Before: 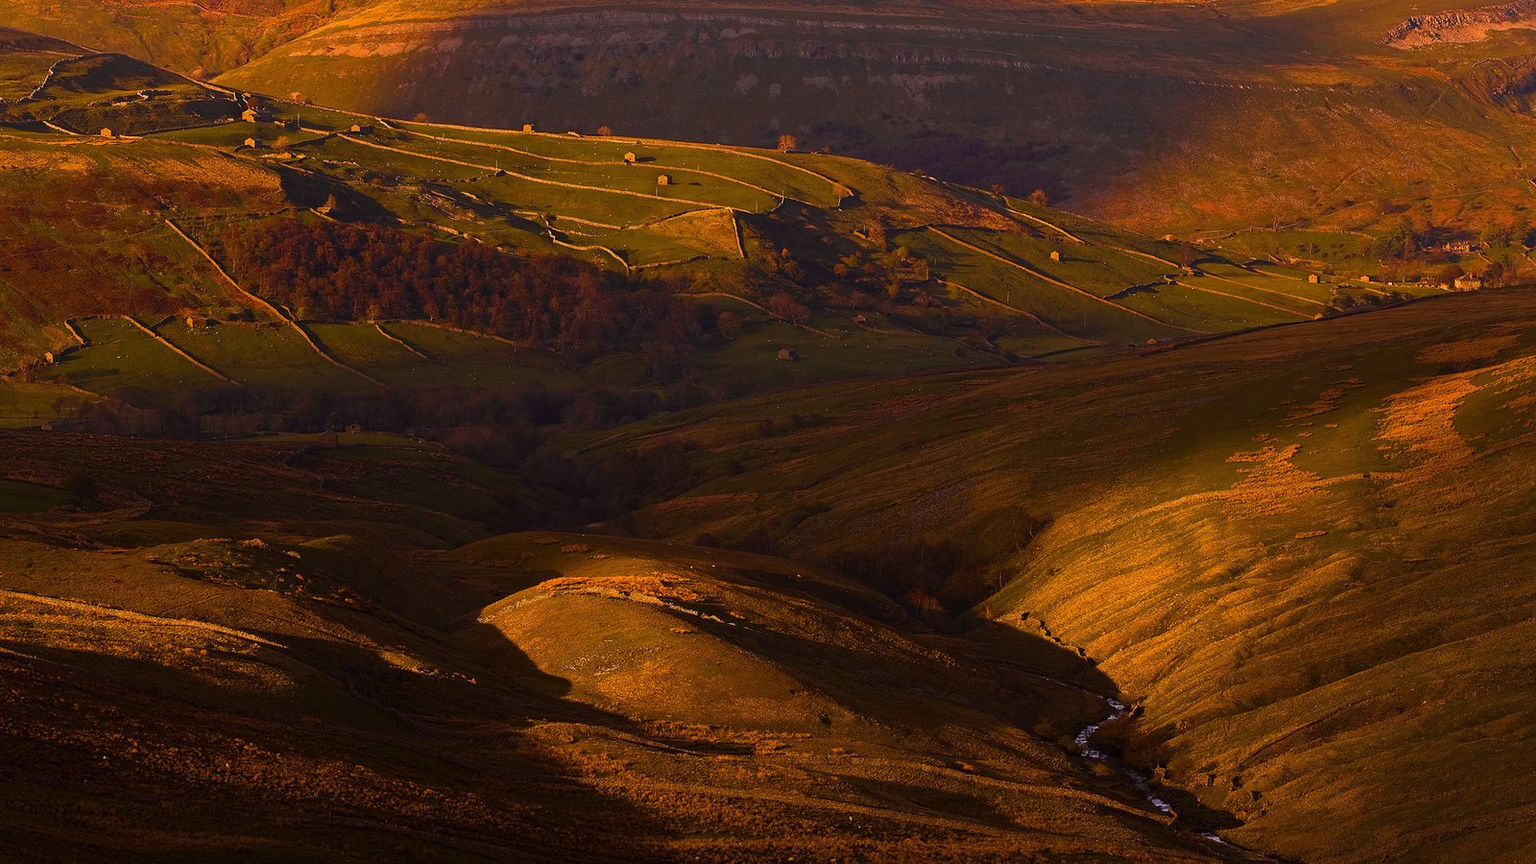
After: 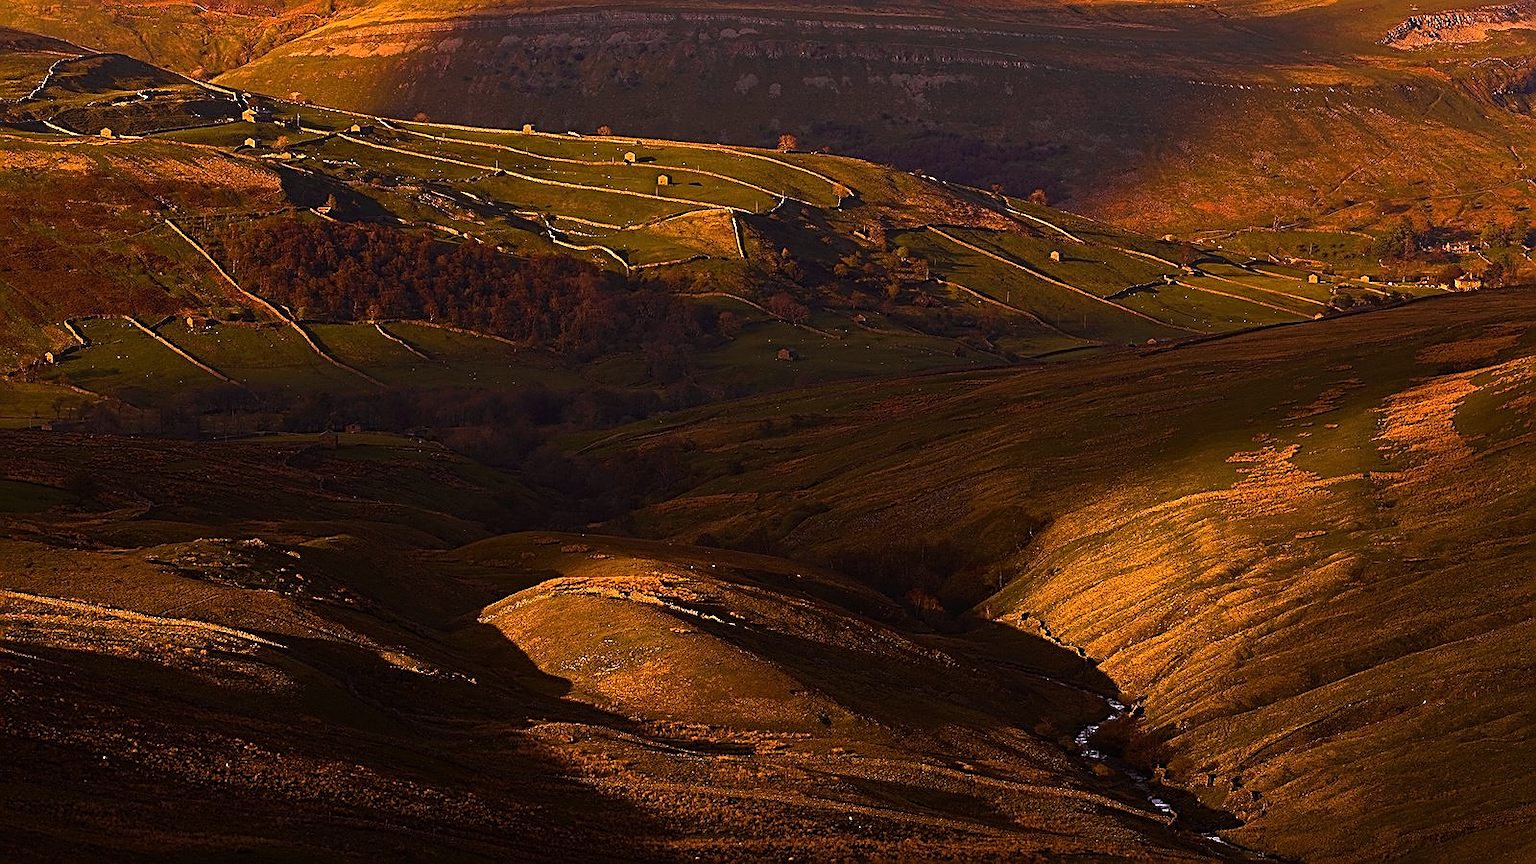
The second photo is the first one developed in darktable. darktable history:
sharpen: amount 0.892
tone equalizer: -8 EV -0.452 EV, -7 EV -0.423 EV, -6 EV -0.313 EV, -5 EV -0.255 EV, -3 EV 0.209 EV, -2 EV 0.351 EV, -1 EV 0.406 EV, +0 EV 0.414 EV, edges refinement/feathering 500, mask exposure compensation -1.57 EV, preserve details no
